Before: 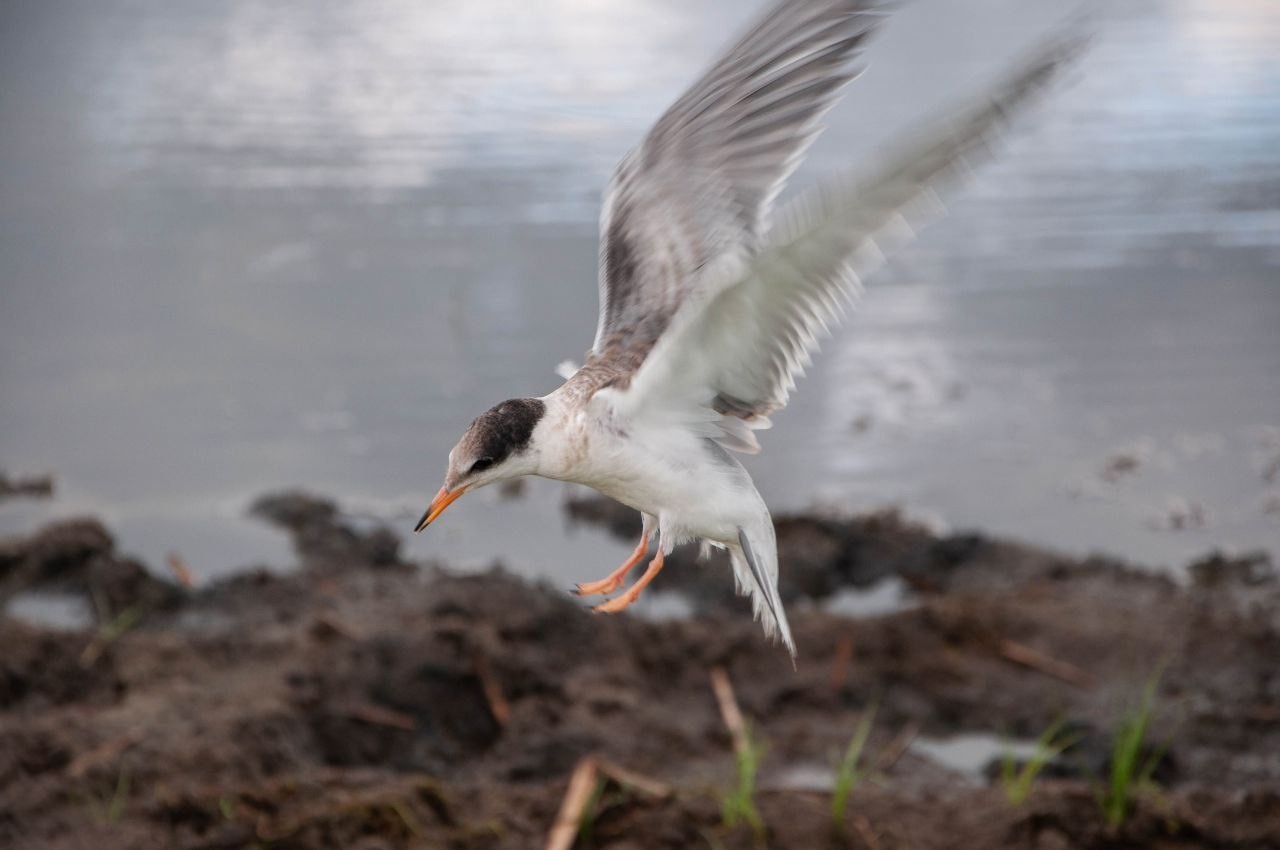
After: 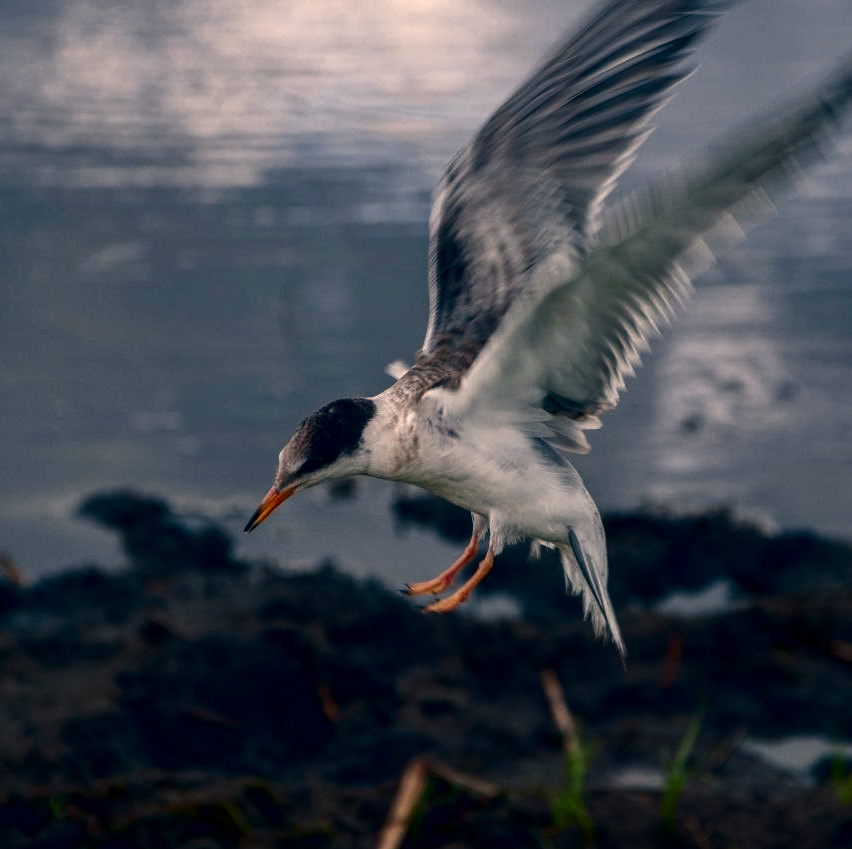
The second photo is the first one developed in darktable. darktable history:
crop and rotate: left 13.346%, right 20.016%
color correction: highlights a* 10.32, highlights b* 14.19, shadows a* -10.09, shadows b* -15.02
contrast brightness saturation: contrast 0.087, brightness -0.593, saturation 0.175
local contrast: on, module defaults
